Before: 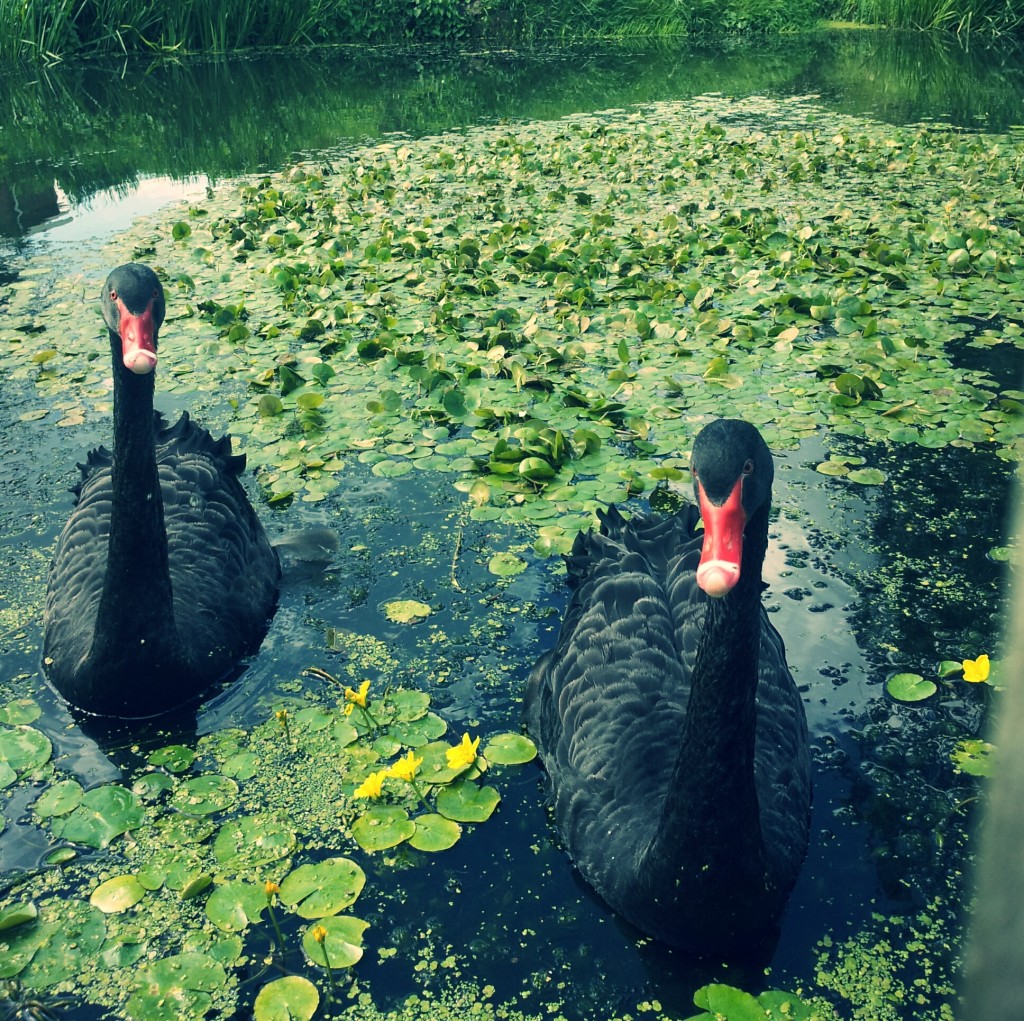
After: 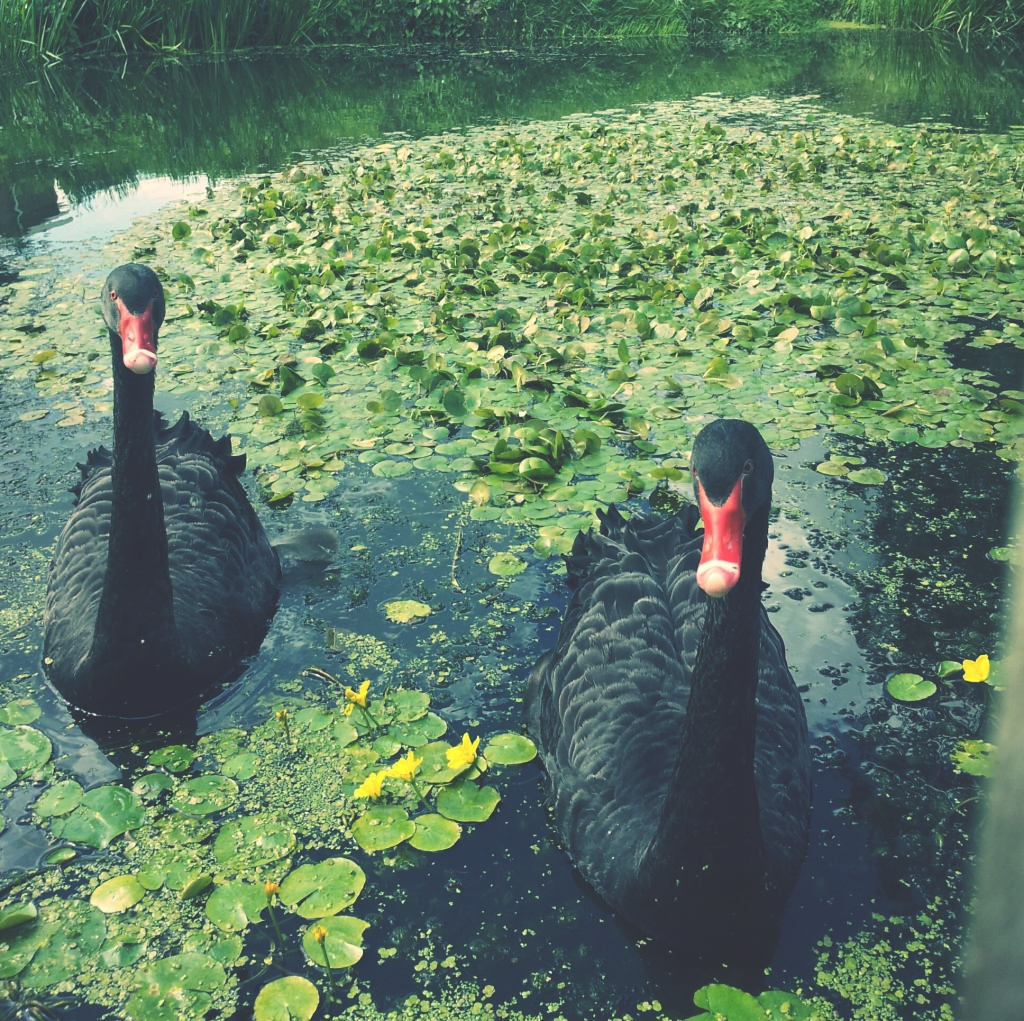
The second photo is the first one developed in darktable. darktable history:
exposure: black level correction -0.032, compensate highlight preservation false
